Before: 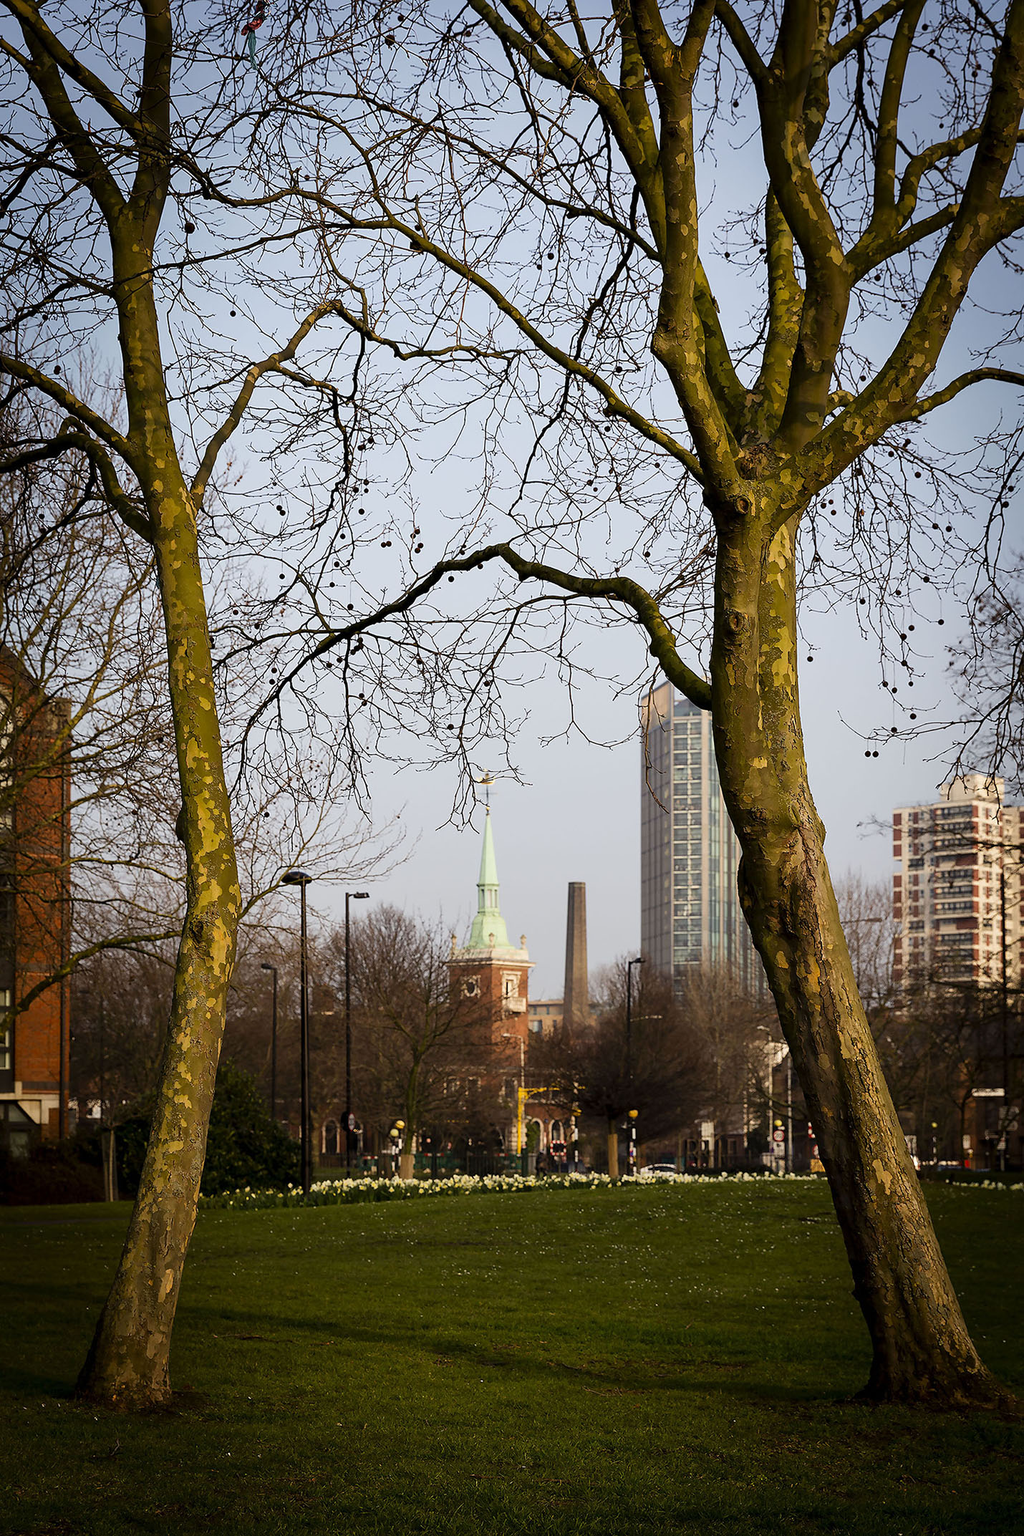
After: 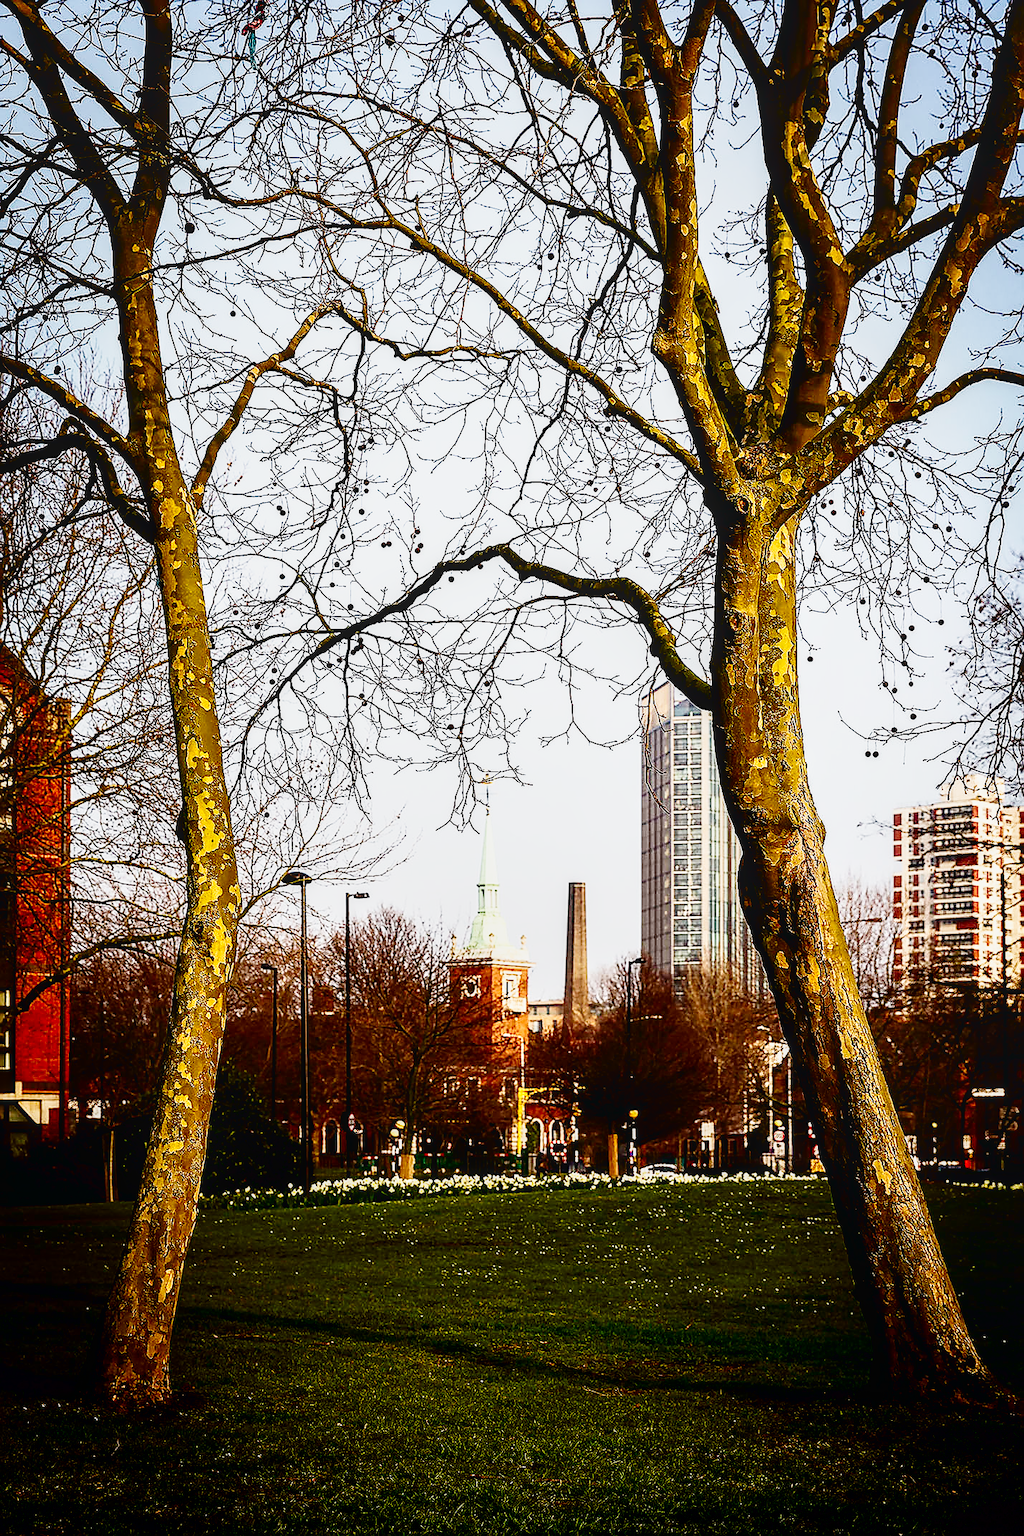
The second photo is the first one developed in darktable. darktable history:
local contrast: on, module defaults
shadows and highlights: shadows 0.785, highlights 39.81
sharpen: radius 1.406, amount 1.266, threshold 0.609
contrast brightness saturation: contrast 0.1, brightness -0.268, saturation 0.15
base curve: curves: ch0 [(0, 0.003) (0.001, 0.002) (0.006, 0.004) (0.02, 0.022) (0.048, 0.086) (0.094, 0.234) (0.162, 0.431) (0.258, 0.629) (0.385, 0.8) (0.548, 0.918) (0.751, 0.988) (1, 1)], preserve colors none
